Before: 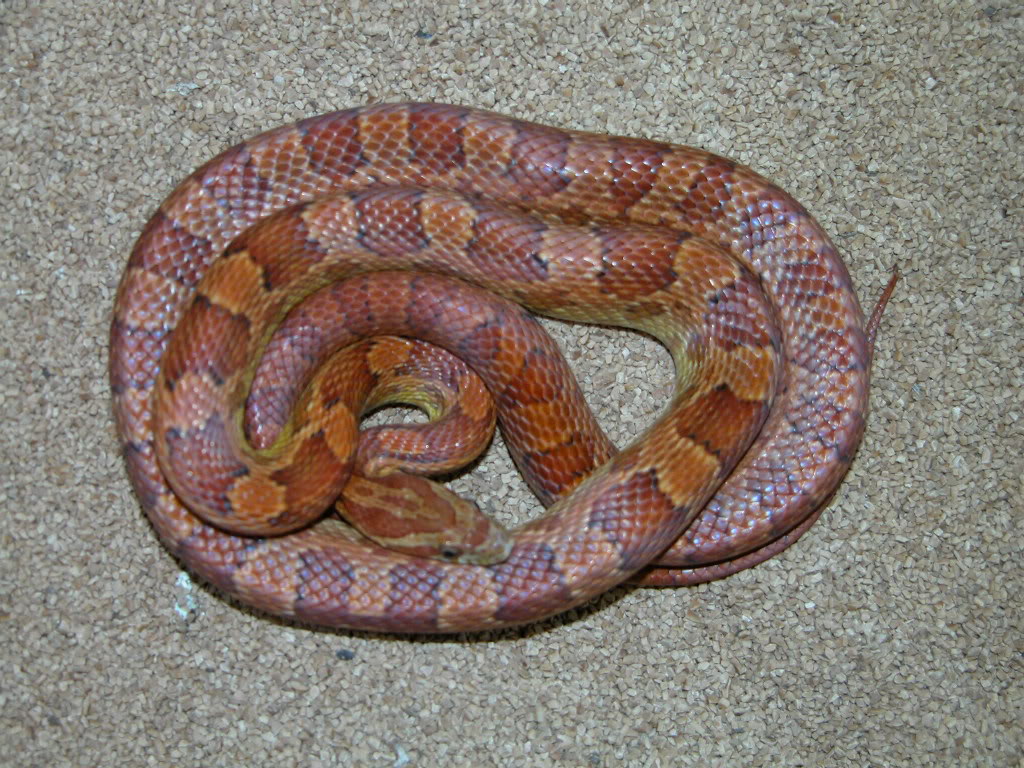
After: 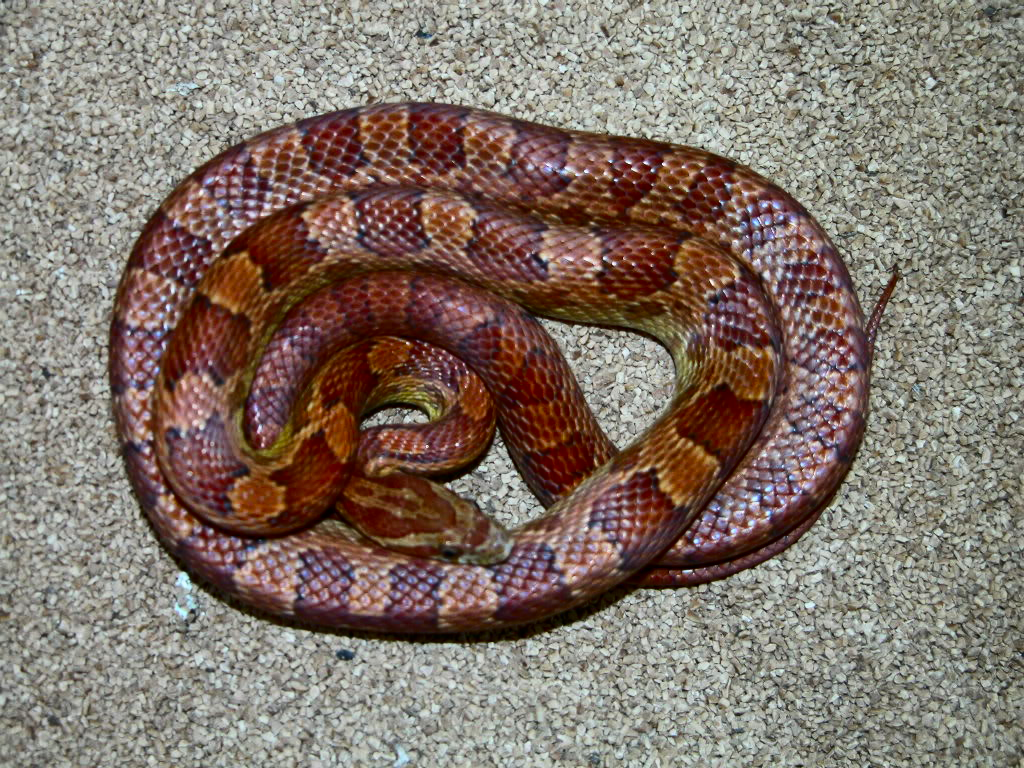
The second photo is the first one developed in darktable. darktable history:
contrast brightness saturation: contrast 0.333, brightness -0.08, saturation 0.17
